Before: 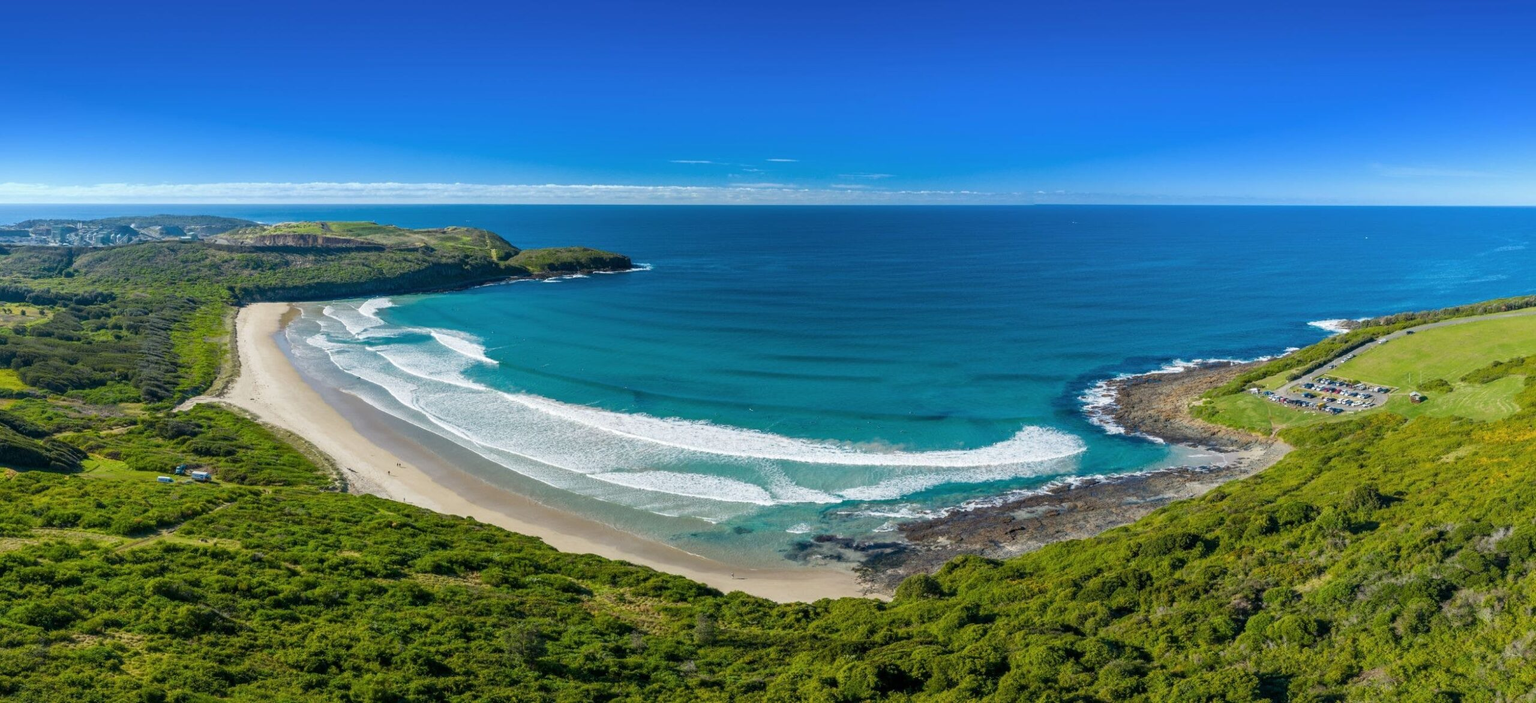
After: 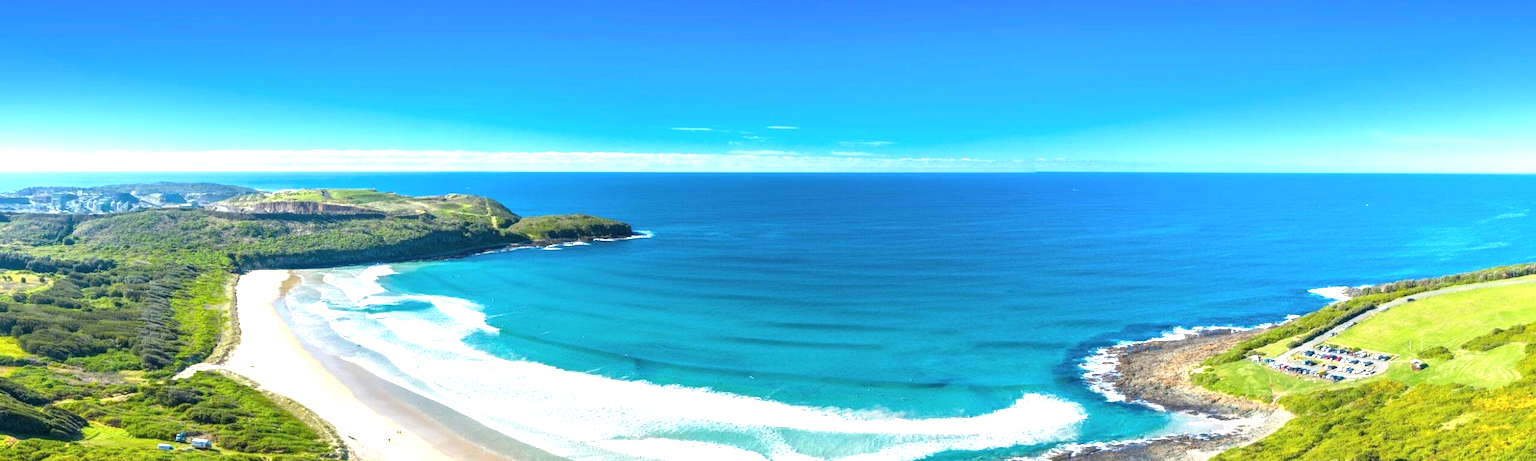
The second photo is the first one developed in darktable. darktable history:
crop and rotate: top 4.809%, bottom 29.546%
exposure: black level correction 0, exposure 1.292 EV, compensate highlight preservation false
